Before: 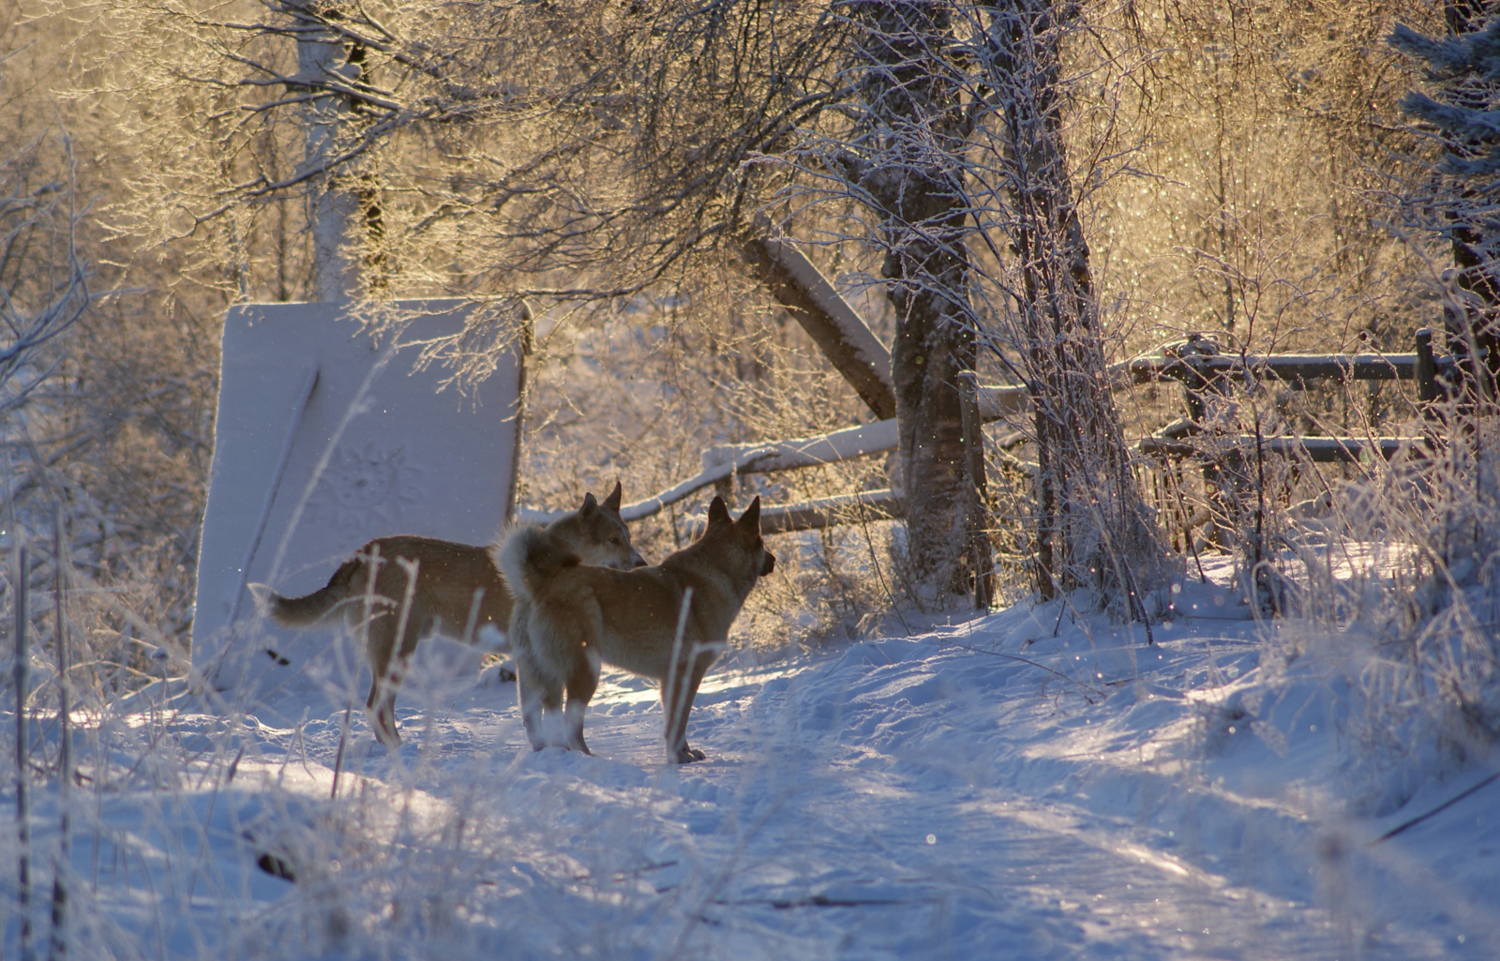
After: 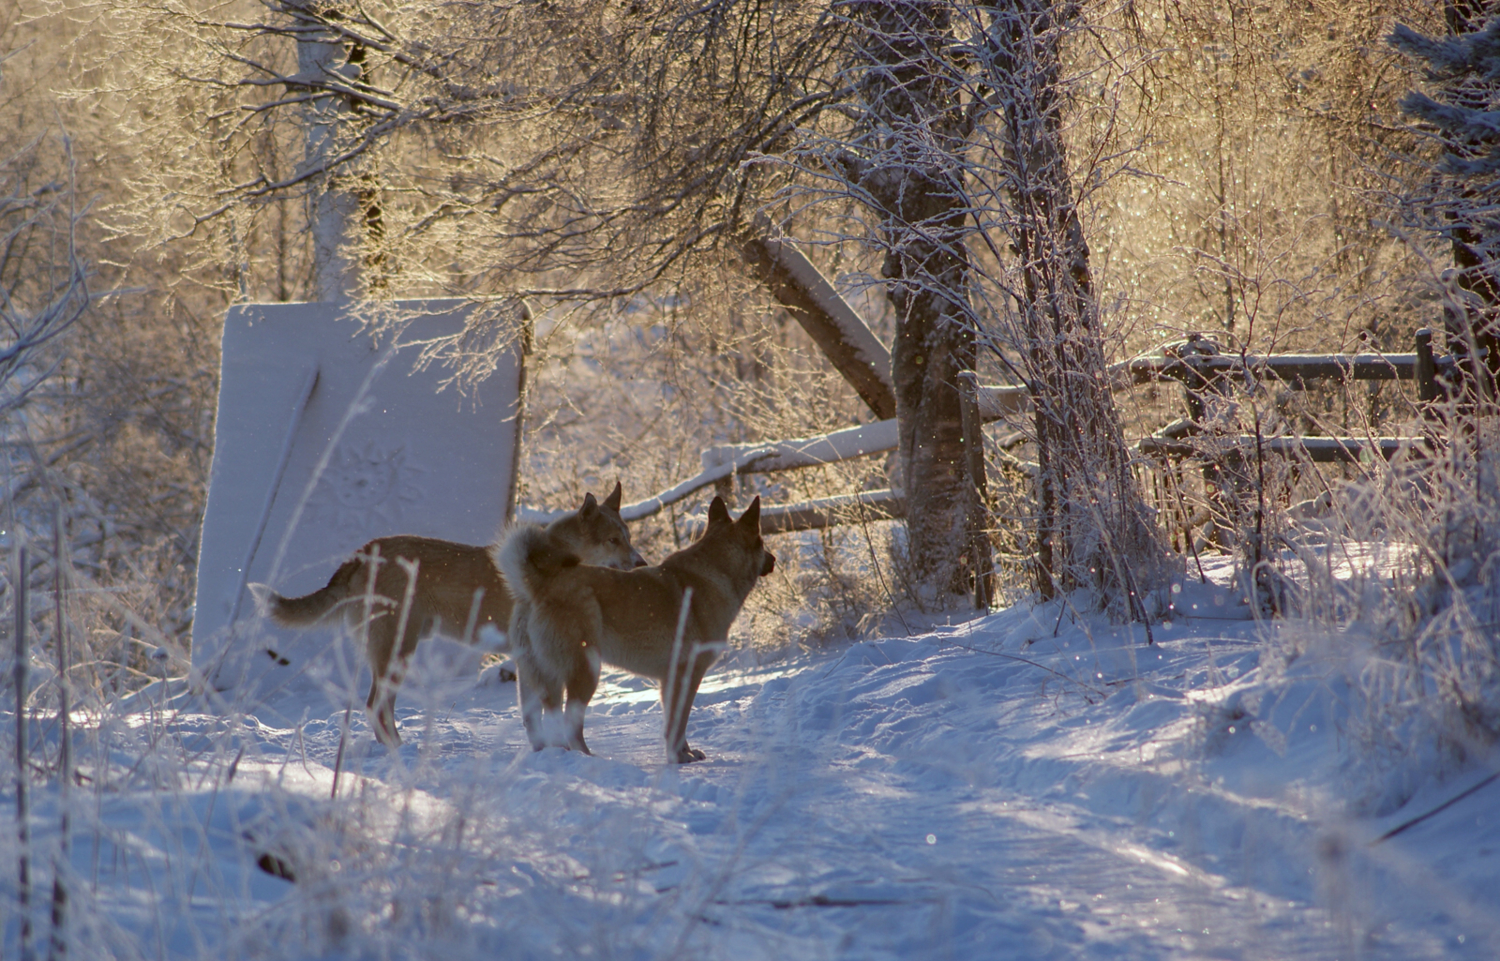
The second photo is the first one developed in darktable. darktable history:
color correction: highlights a* -3.18, highlights b* -6.96, shadows a* 3.19, shadows b* 5.31
